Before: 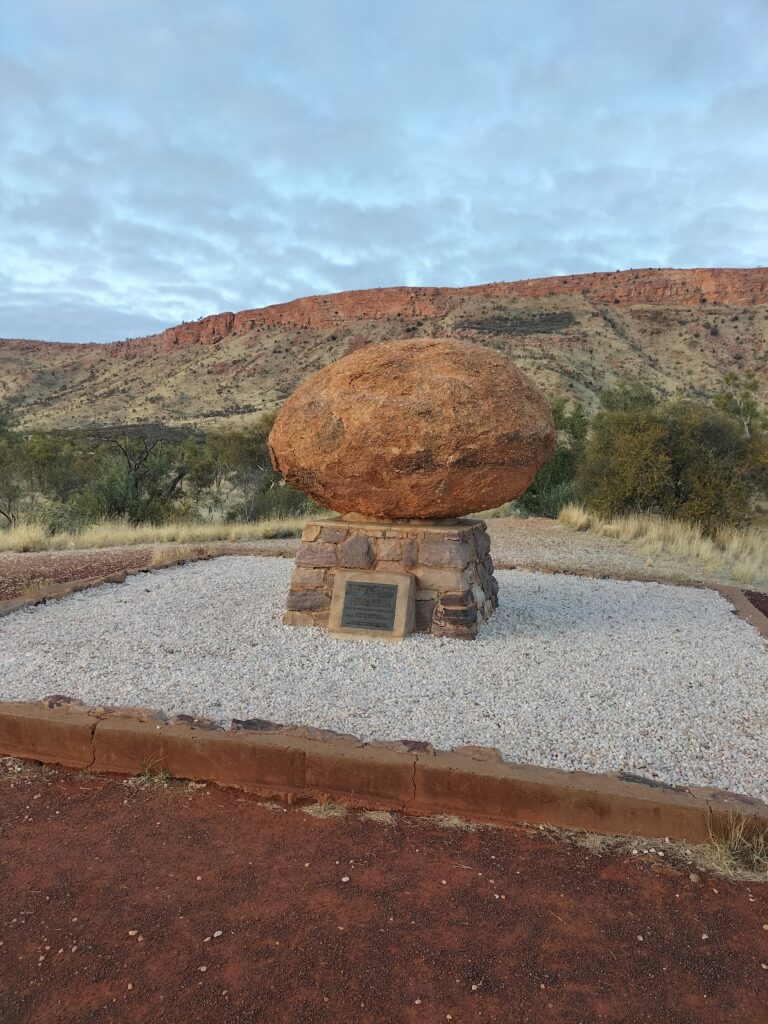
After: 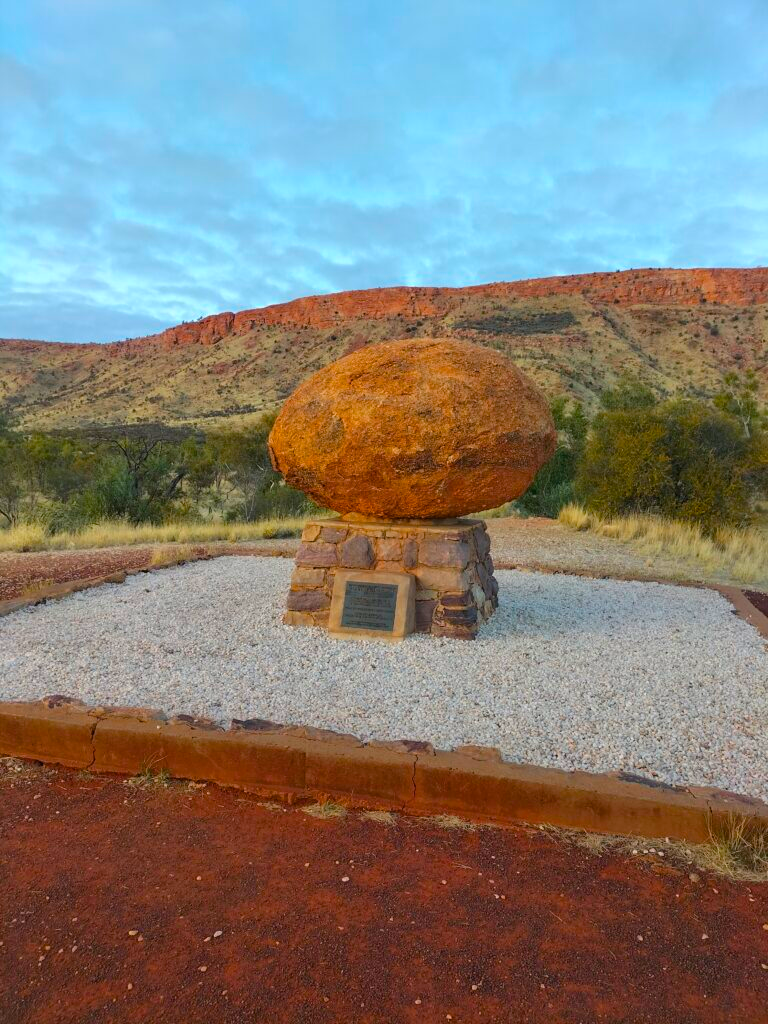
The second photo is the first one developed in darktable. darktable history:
color balance rgb: linear chroma grading › global chroma 10%, perceptual saturation grading › global saturation 30%, global vibrance 10%
contrast brightness saturation: contrast -0.02, brightness -0.01, saturation 0.03
